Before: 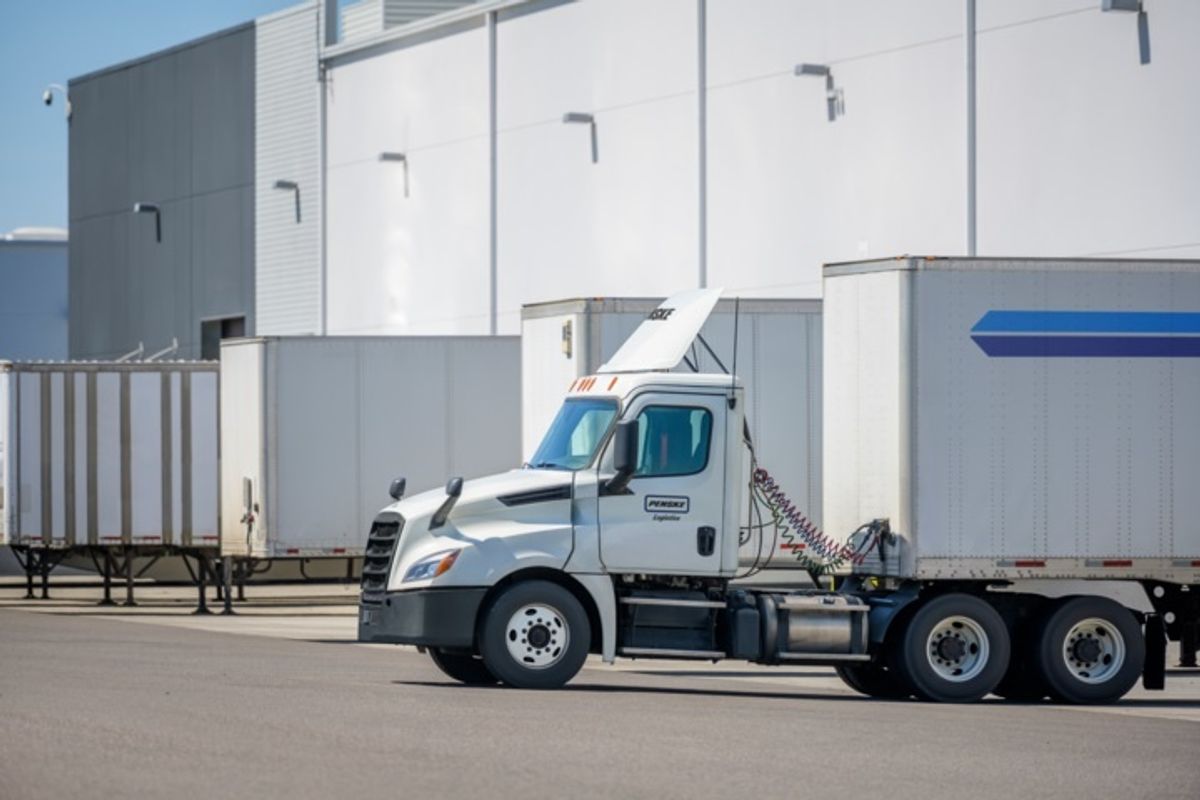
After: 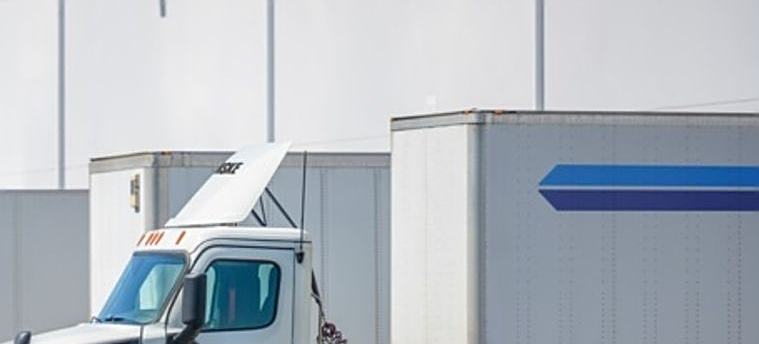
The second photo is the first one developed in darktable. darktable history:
sharpen: on, module defaults
crop: left 36.037%, top 18.253%, right 0.635%, bottom 38.645%
